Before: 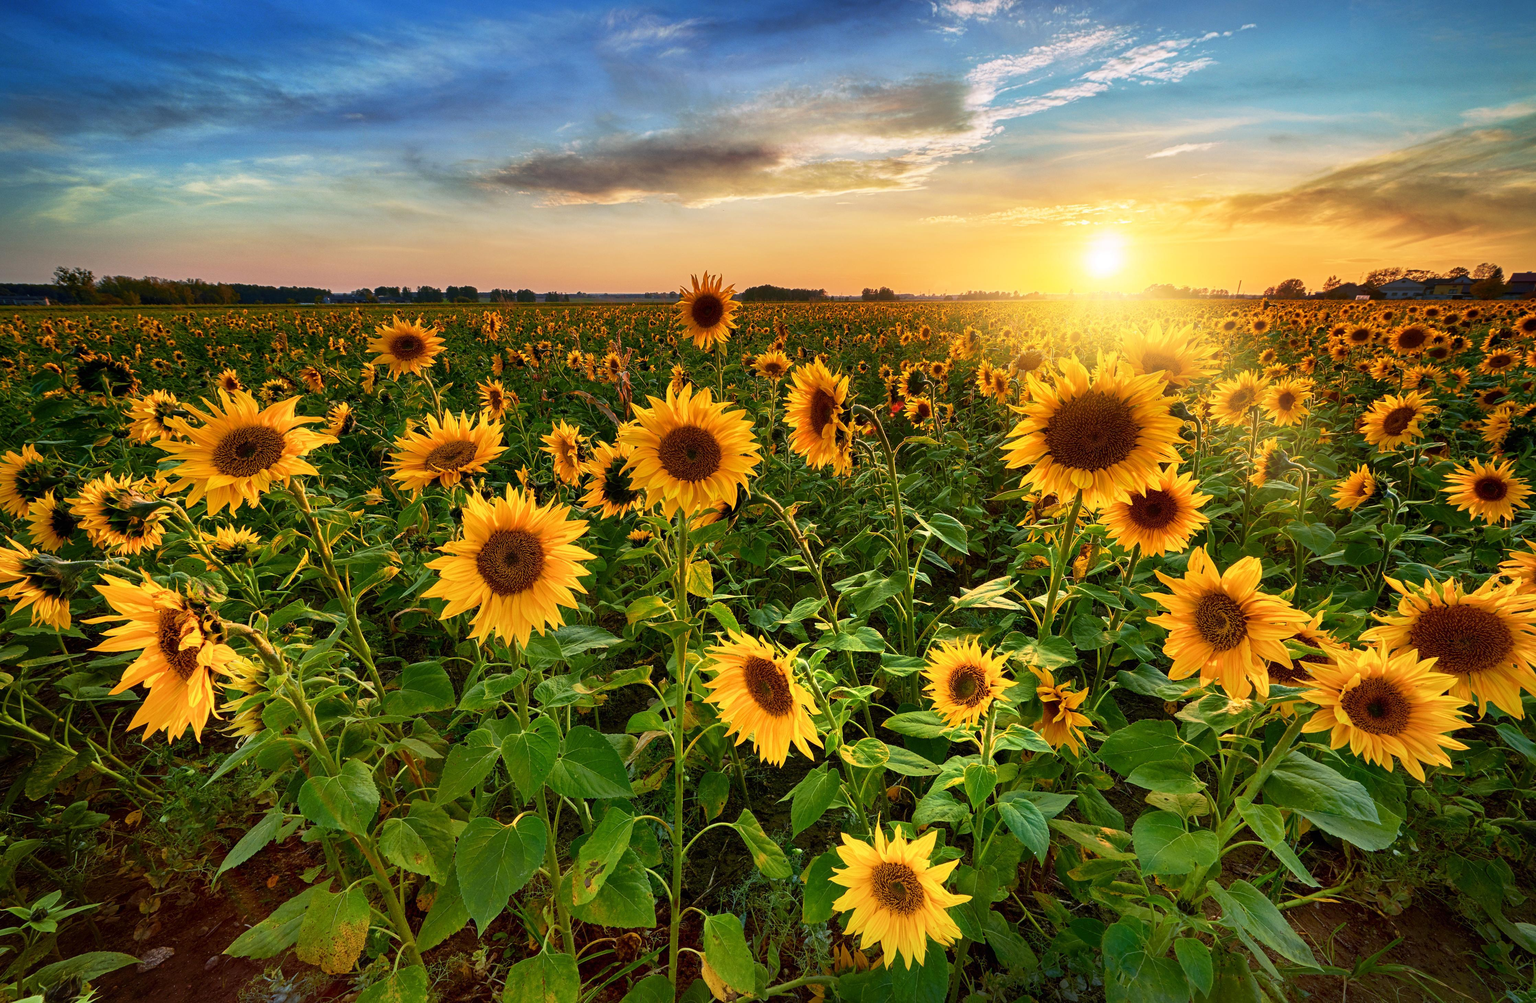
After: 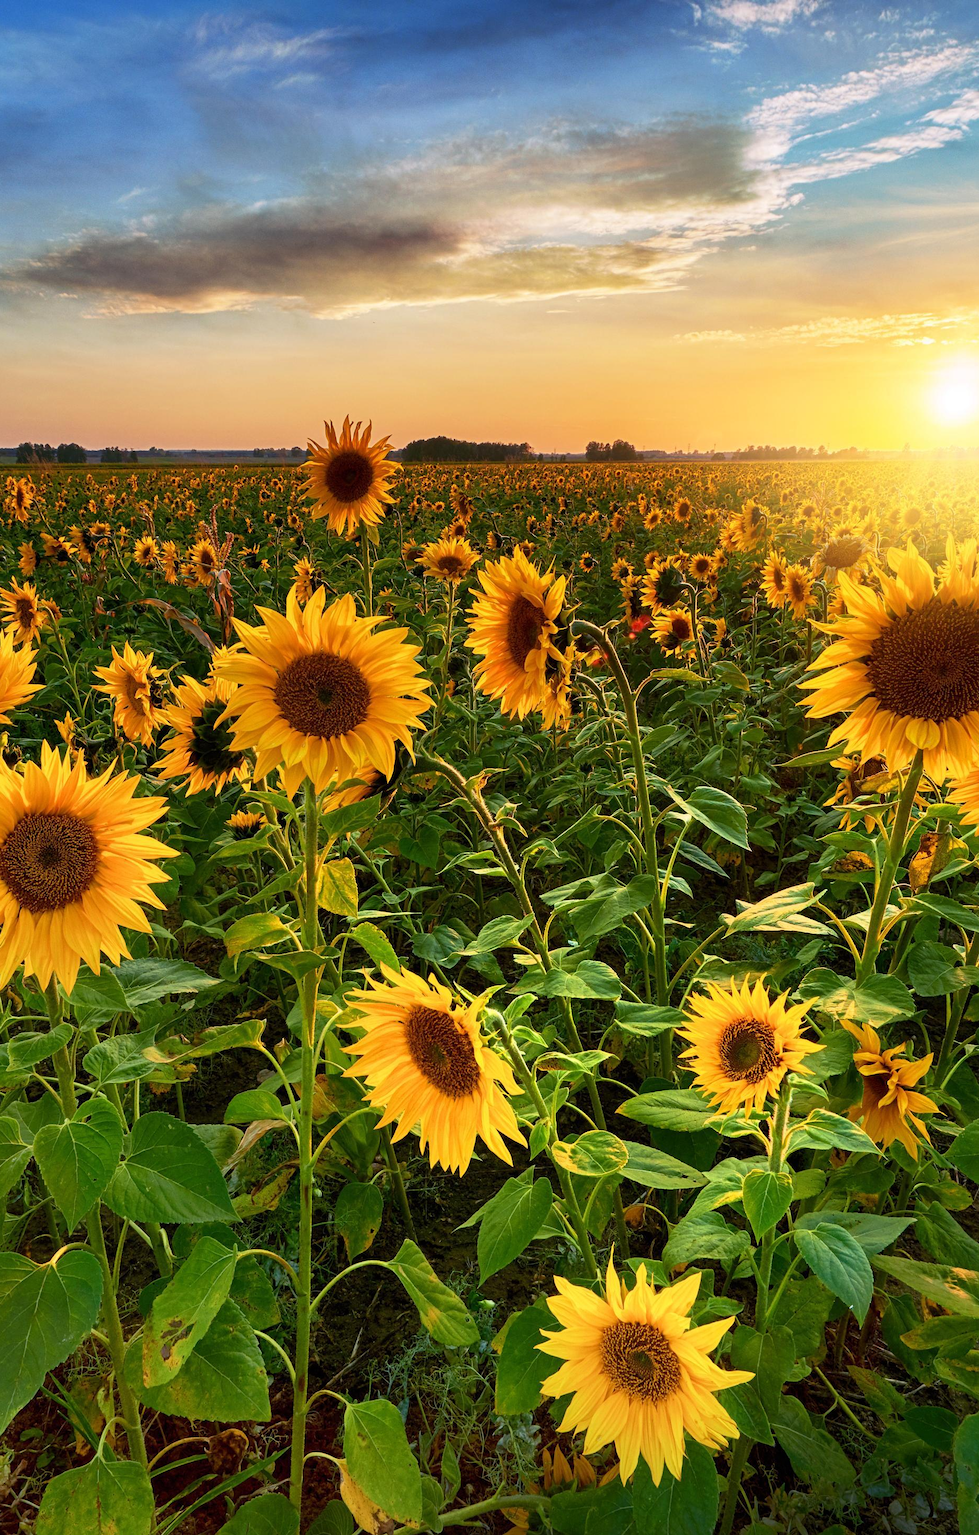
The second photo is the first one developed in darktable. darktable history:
tone equalizer: -8 EV -0.55 EV
crop: left 31.229%, right 27.105%
